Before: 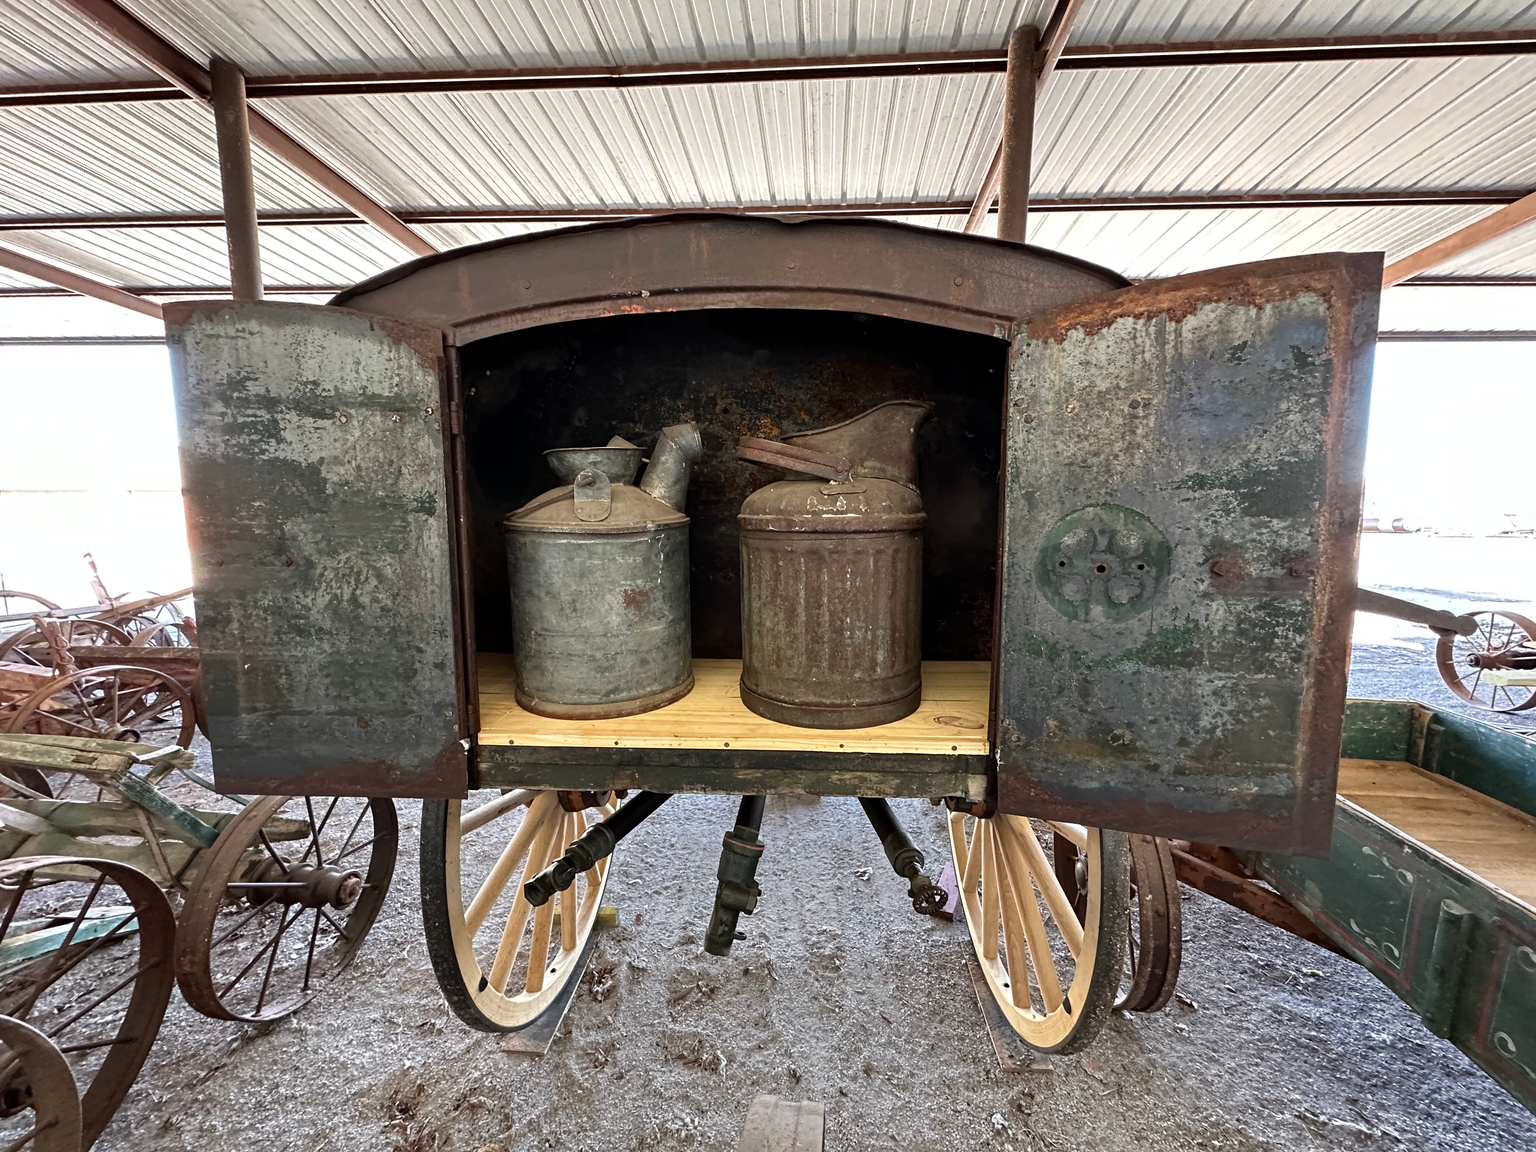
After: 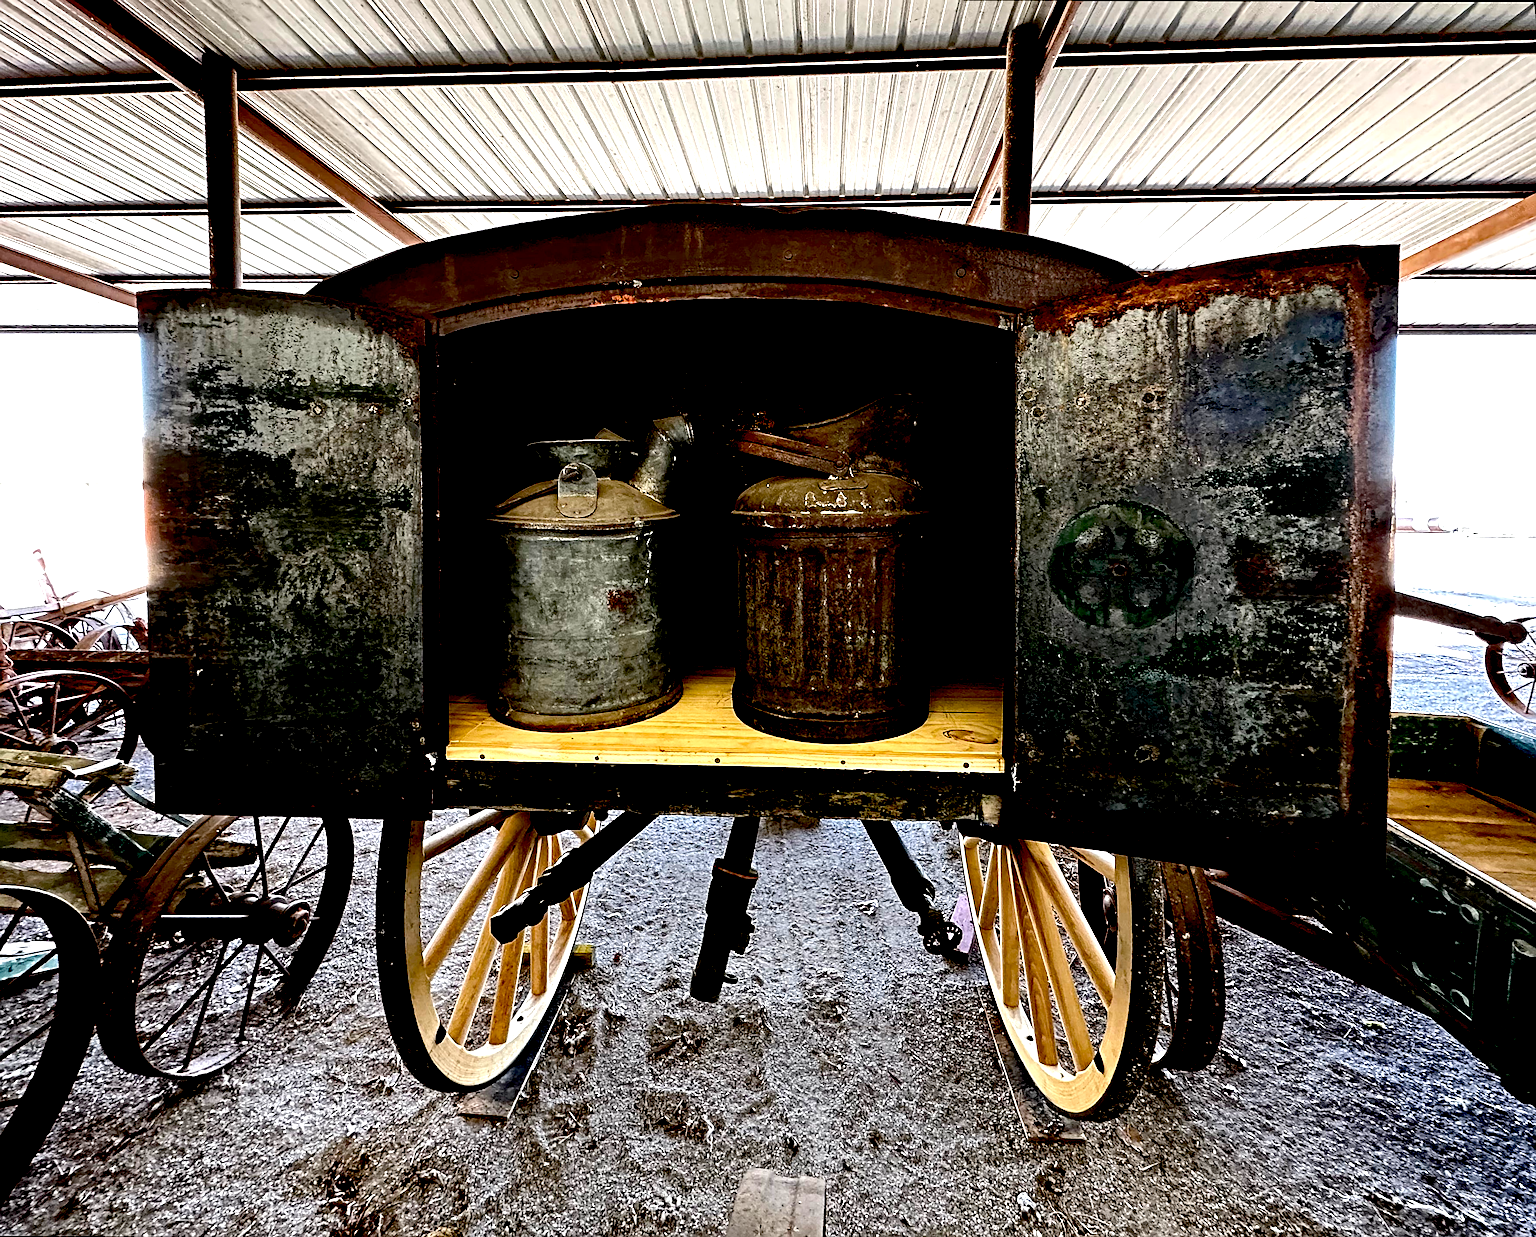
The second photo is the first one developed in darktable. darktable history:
rotate and perspective: rotation 0.215°, lens shift (vertical) -0.139, crop left 0.069, crop right 0.939, crop top 0.002, crop bottom 0.996
tone equalizer: -8 EV -0.75 EV, -7 EV -0.7 EV, -6 EV -0.6 EV, -5 EV -0.4 EV, -3 EV 0.4 EV, -2 EV 0.6 EV, -1 EV 0.7 EV, +0 EV 0.75 EV, edges refinement/feathering 500, mask exposure compensation -1.57 EV, preserve details no
sharpen: on, module defaults
vibrance: on, module defaults
exposure: black level correction 0.1, exposure -0.092 EV, compensate highlight preservation false
